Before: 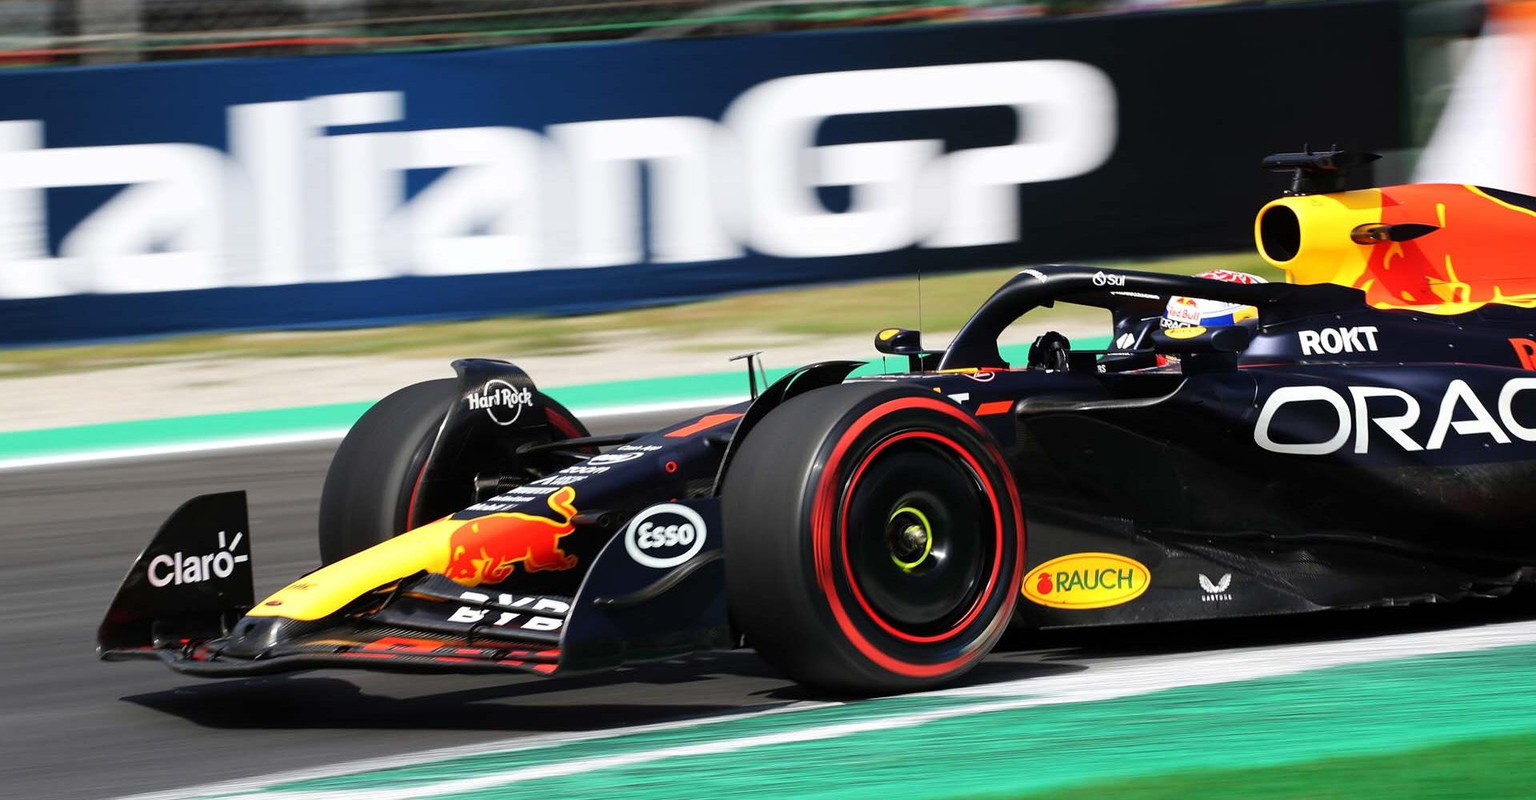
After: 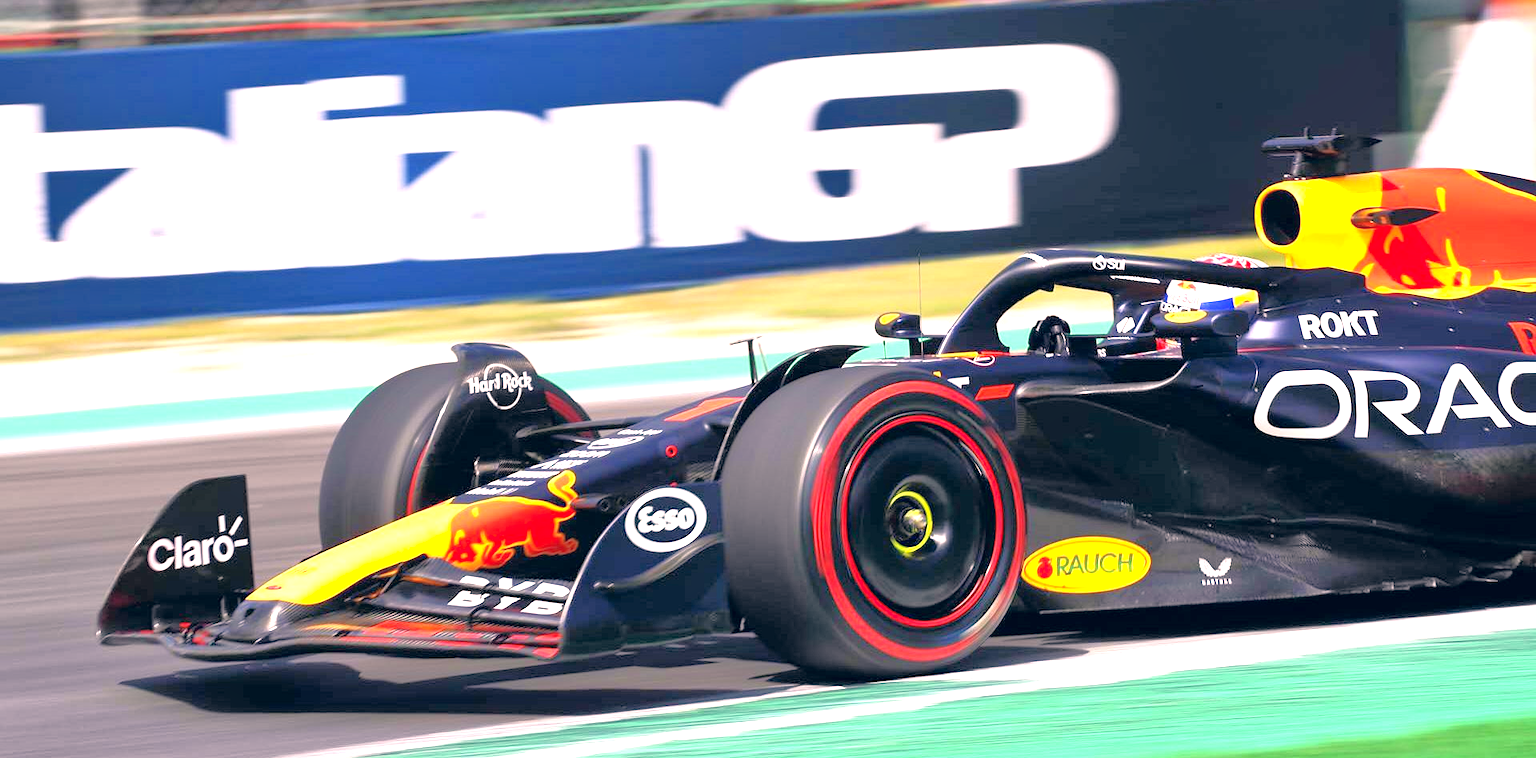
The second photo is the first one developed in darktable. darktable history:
color correction: highlights a* 14.17, highlights b* 5.87, shadows a* -4.91, shadows b* -16.04, saturation 0.867
exposure: black level correction 0, exposure 1.098 EV, compensate highlight preservation false
crop and rotate: top 2.081%, bottom 3.078%
tone equalizer: -7 EV 0.155 EV, -6 EV 0.594 EV, -5 EV 1.17 EV, -4 EV 1.31 EV, -3 EV 1.14 EV, -2 EV 0.6 EV, -1 EV 0.147 EV
contrast brightness saturation: contrast 0.073, brightness 0.077, saturation 0.185
